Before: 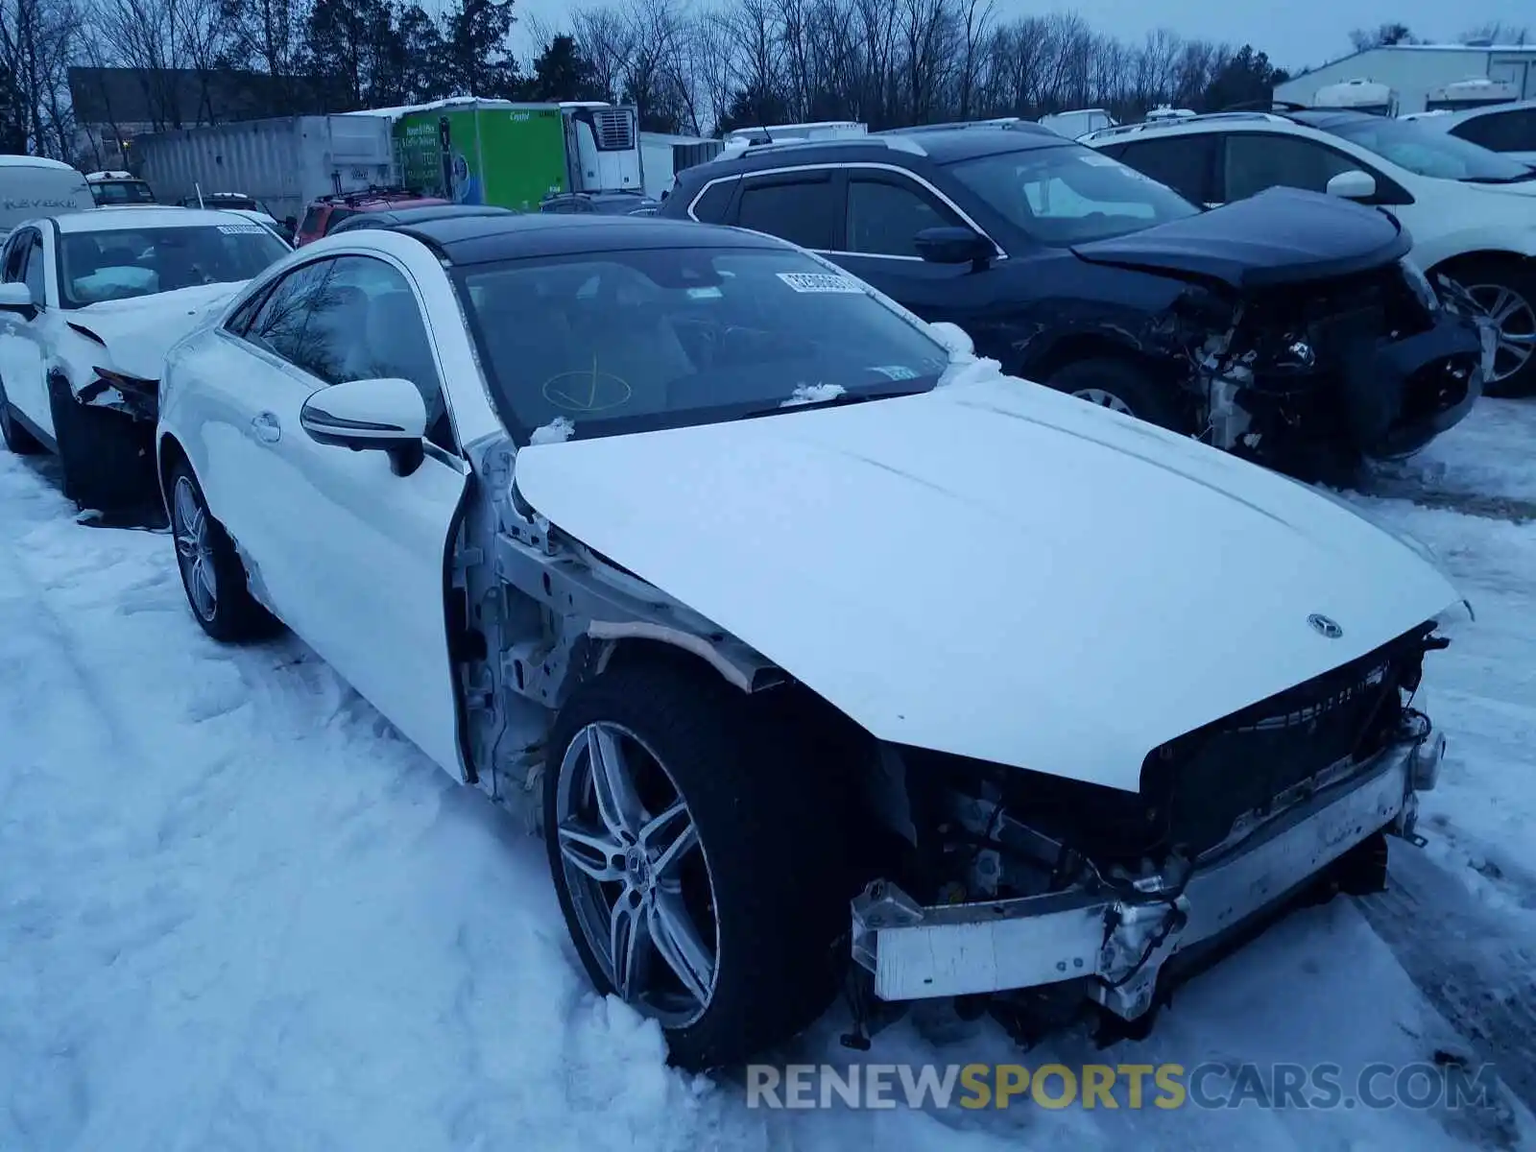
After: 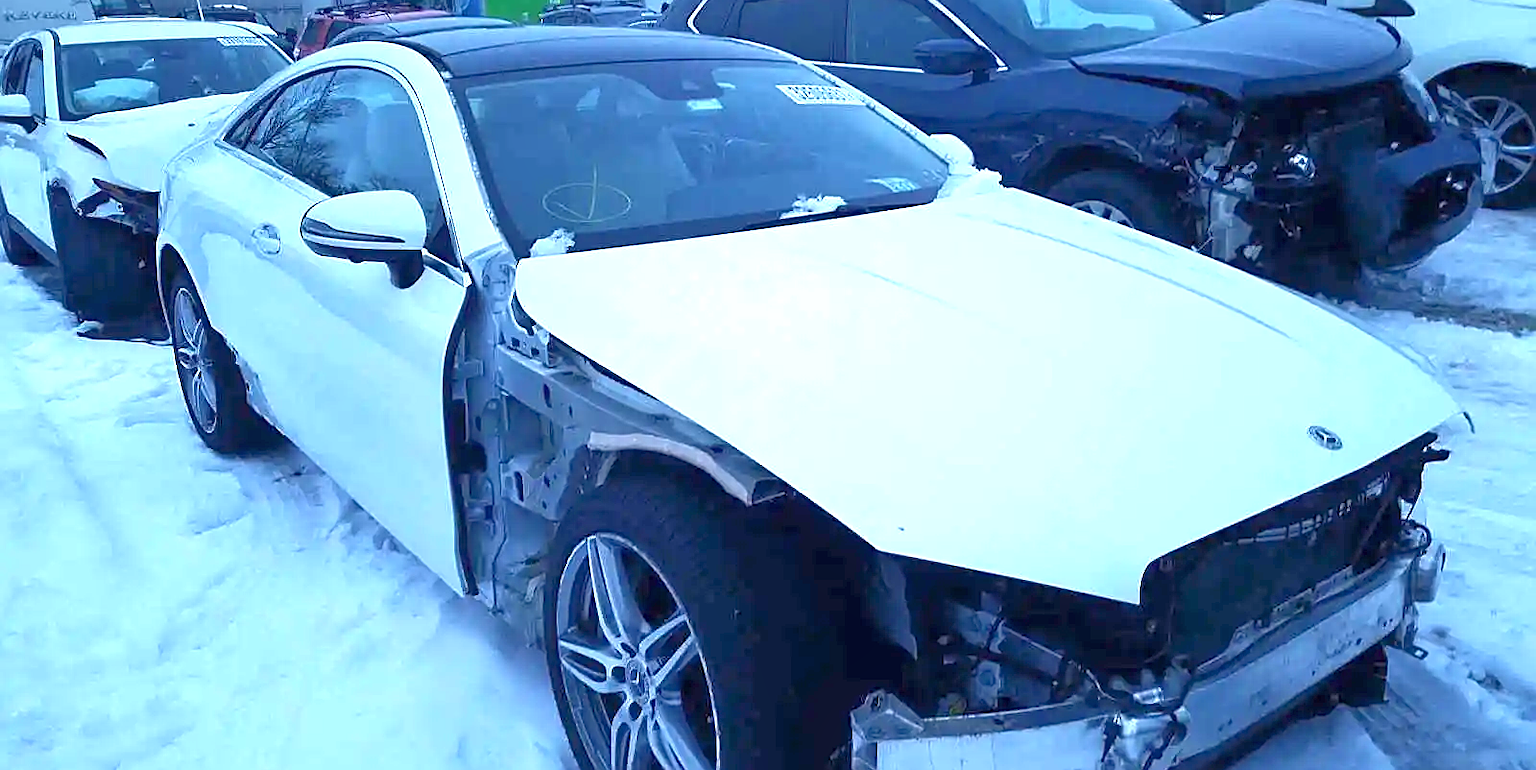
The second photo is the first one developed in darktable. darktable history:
tone equalizer: -7 EV 0.16 EV, -6 EV 0.635 EV, -5 EV 1.19 EV, -4 EV 1.34 EV, -3 EV 1.13 EV, -2 EV 0.6 EV, -1 EV 0.159 EV
exposure: black level correction 0, exposure 1.2 EV, compensate highlight preservation false
sharpen: on, module defaults
crop: top 16.368%, bottom 16.68%
